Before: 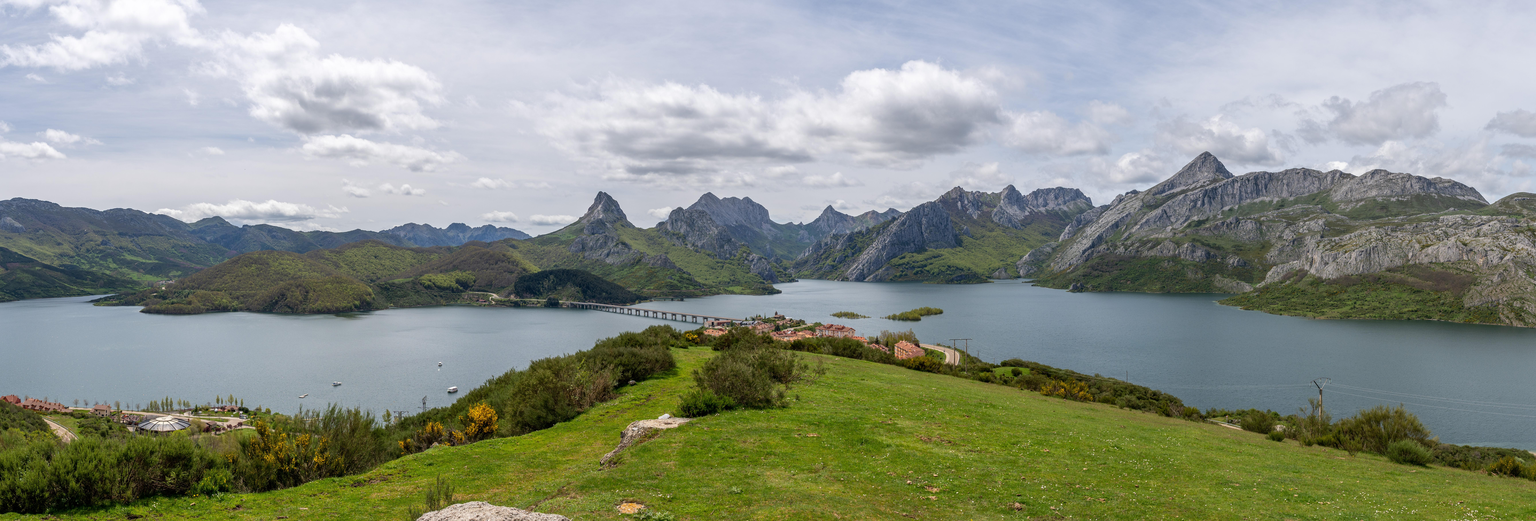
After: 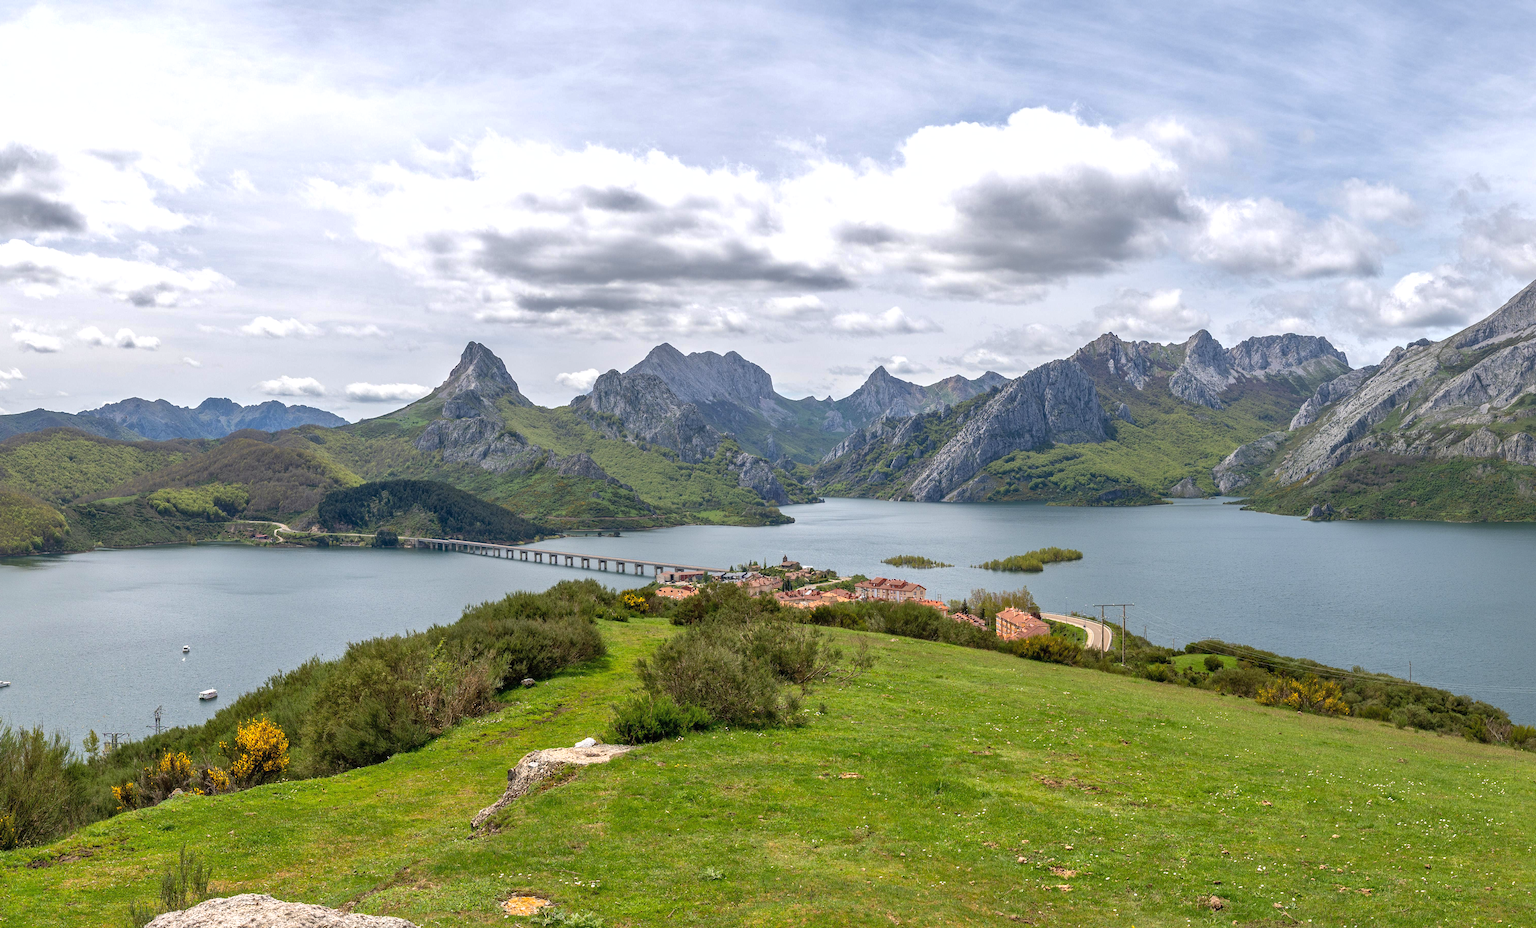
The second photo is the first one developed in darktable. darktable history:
shadows and highlights: on, module defaults
exposure: black level correction 0, exposure 0.5 EV, compensate highlight preservation false
tone equalizer: on, module defaults
crop: left 21.877%, right 22.016%, bottom 0.013%
